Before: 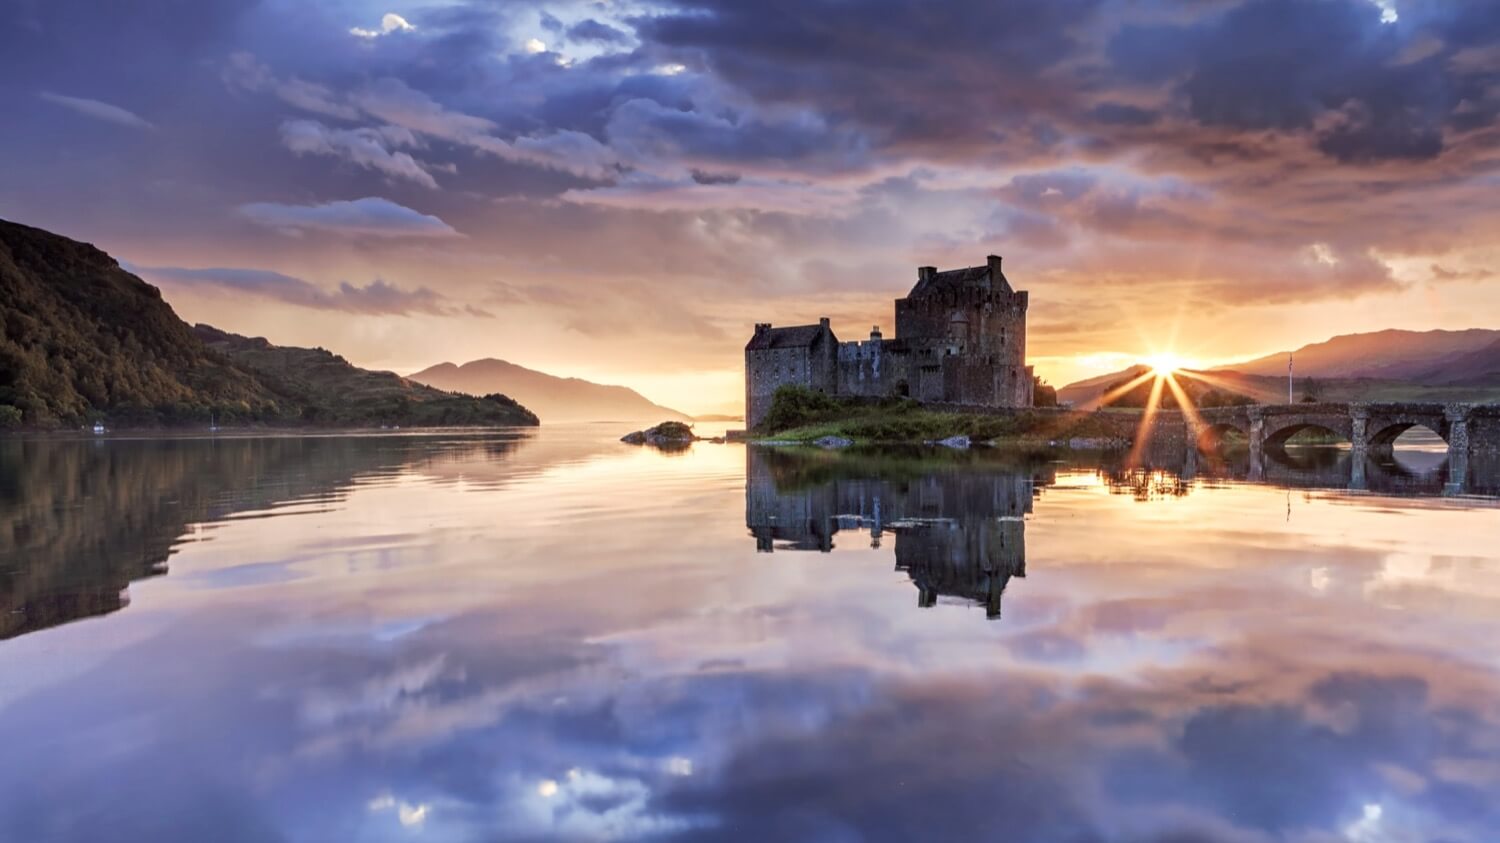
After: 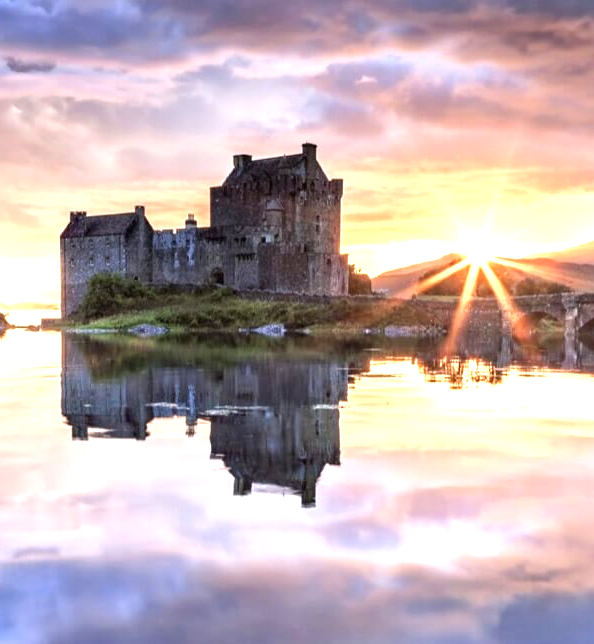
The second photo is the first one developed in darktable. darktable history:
contrast brightness saturation: saturation -0.05
exposure: black level correction 0, exposure 1.1 EV, compensate highlight preservation false
crop: left 45.721%, top 13.393%, right 14.118%, bottom 10.01%
